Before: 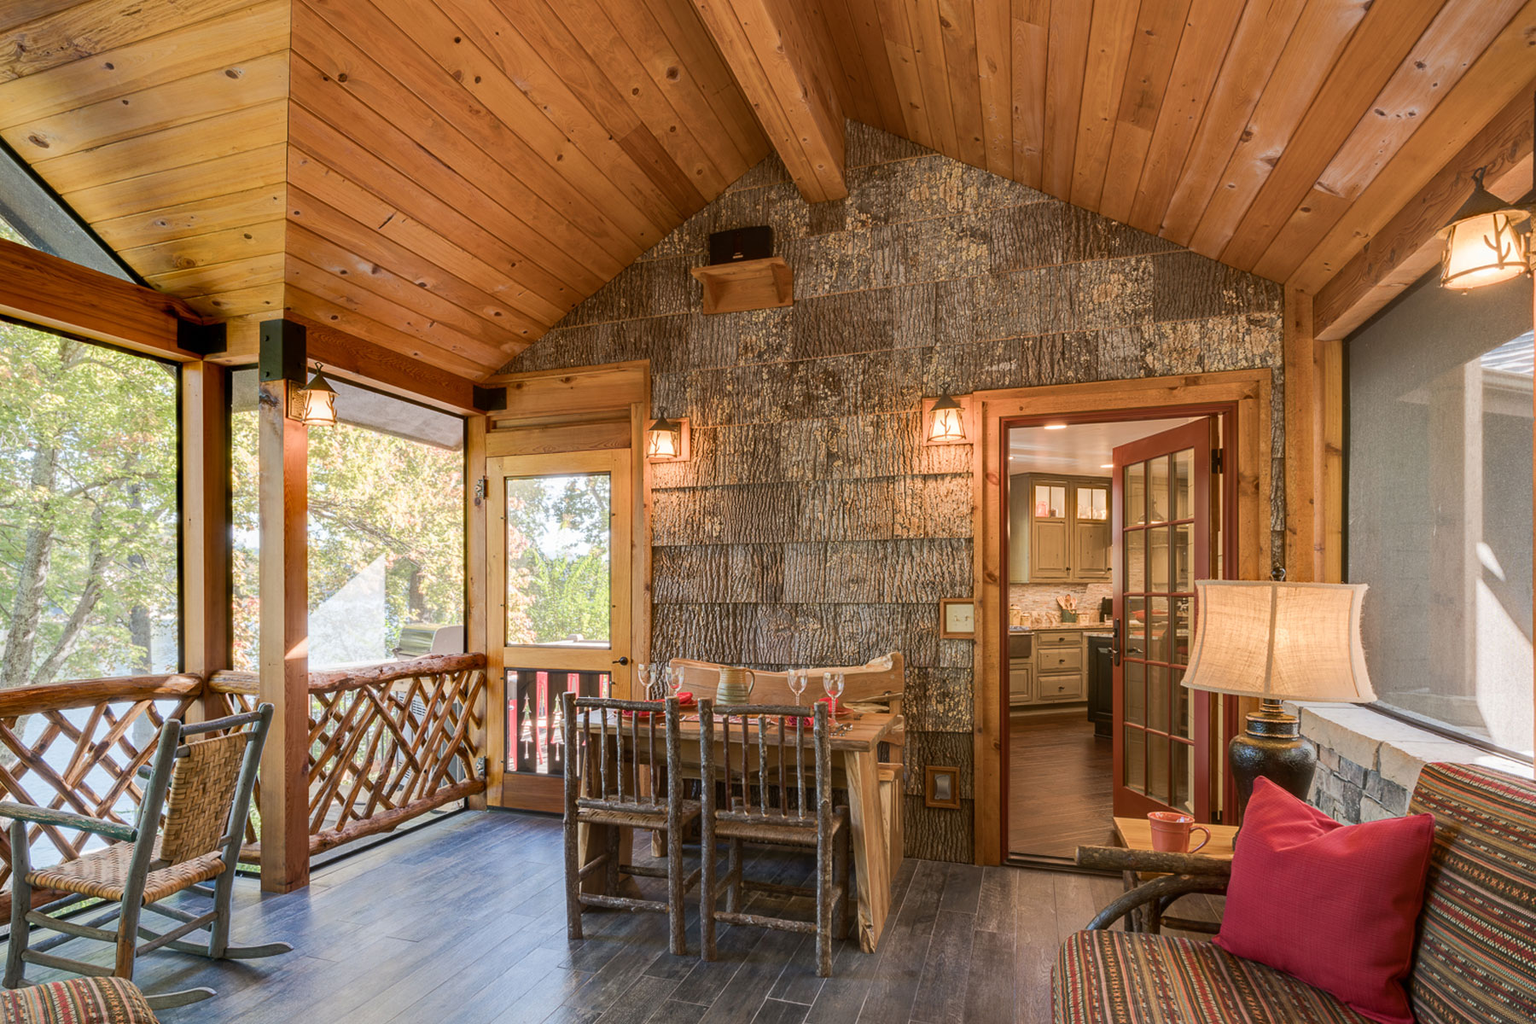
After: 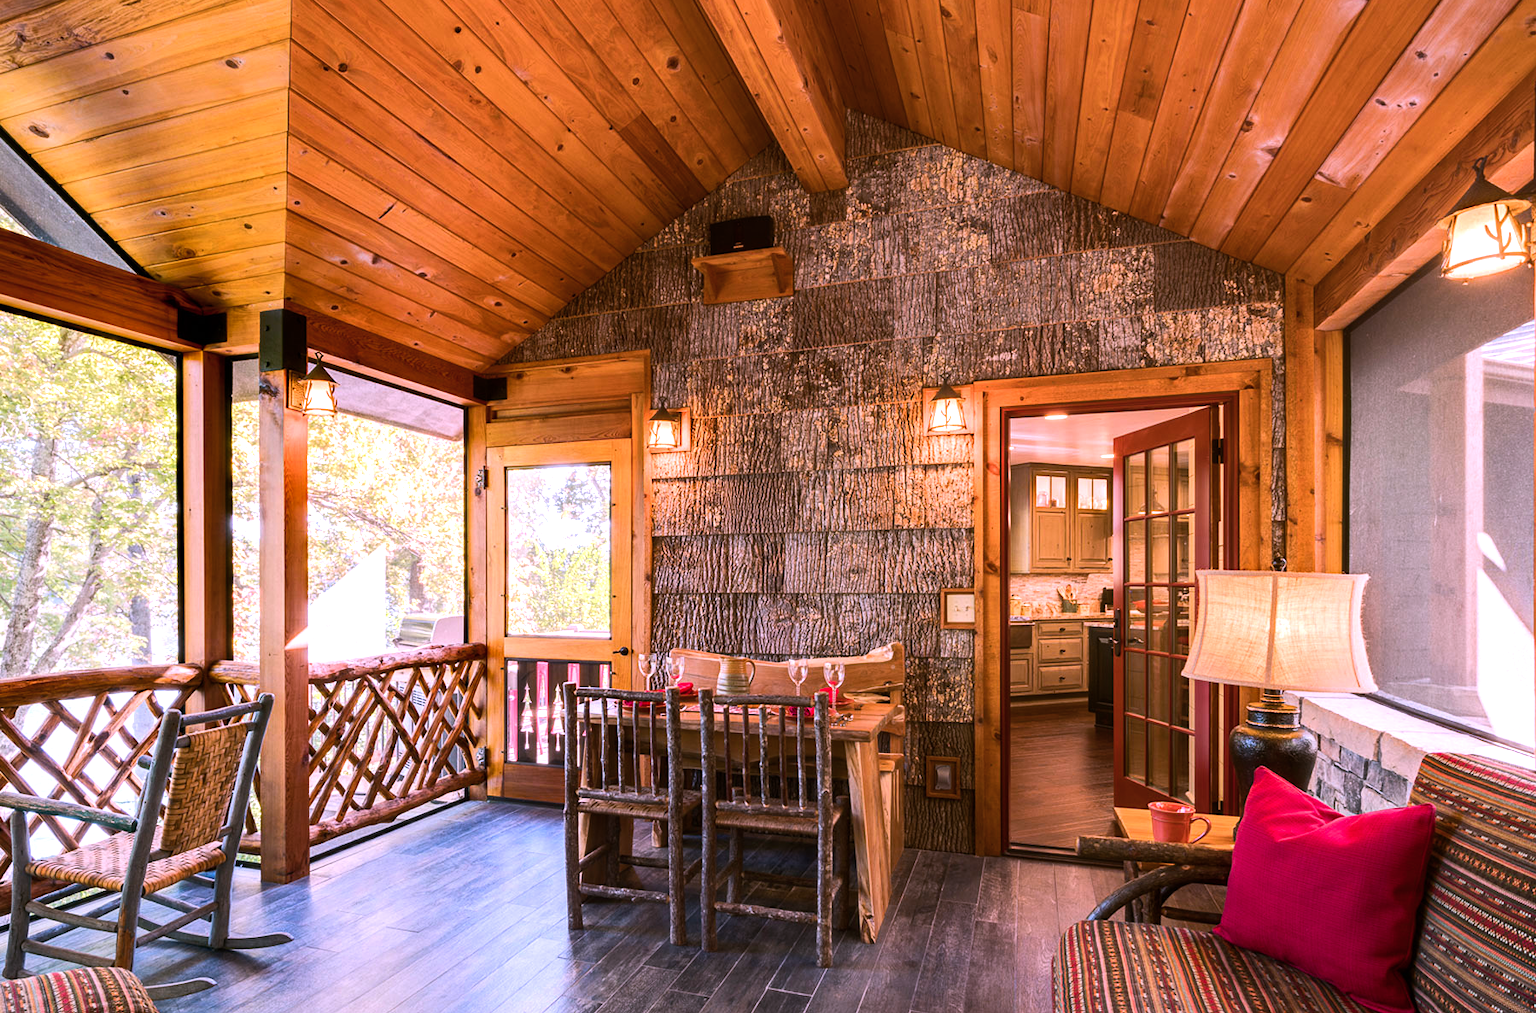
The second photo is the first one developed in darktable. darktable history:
color correction: highlights a* 15.46, highlights b* -20.56
crop: top 1.049%, right 0.001%
tone equalizer: -8 EV -0.75 EV, -7 EV -0.7 EV, -6 EV -0.6 EV, -5 EV -0.4 EV, -3 EV 0.4 EV, -2 EV 0.6 EV, -1 EV 0.7 EV, +0 EV 0.75 EV, edges refinement/feathering 500, mask exposure compensation -1.57 EV, preserve details no
color balance rgb: perceptual saturation grading › global saturation 30%, global vibrance 10%
